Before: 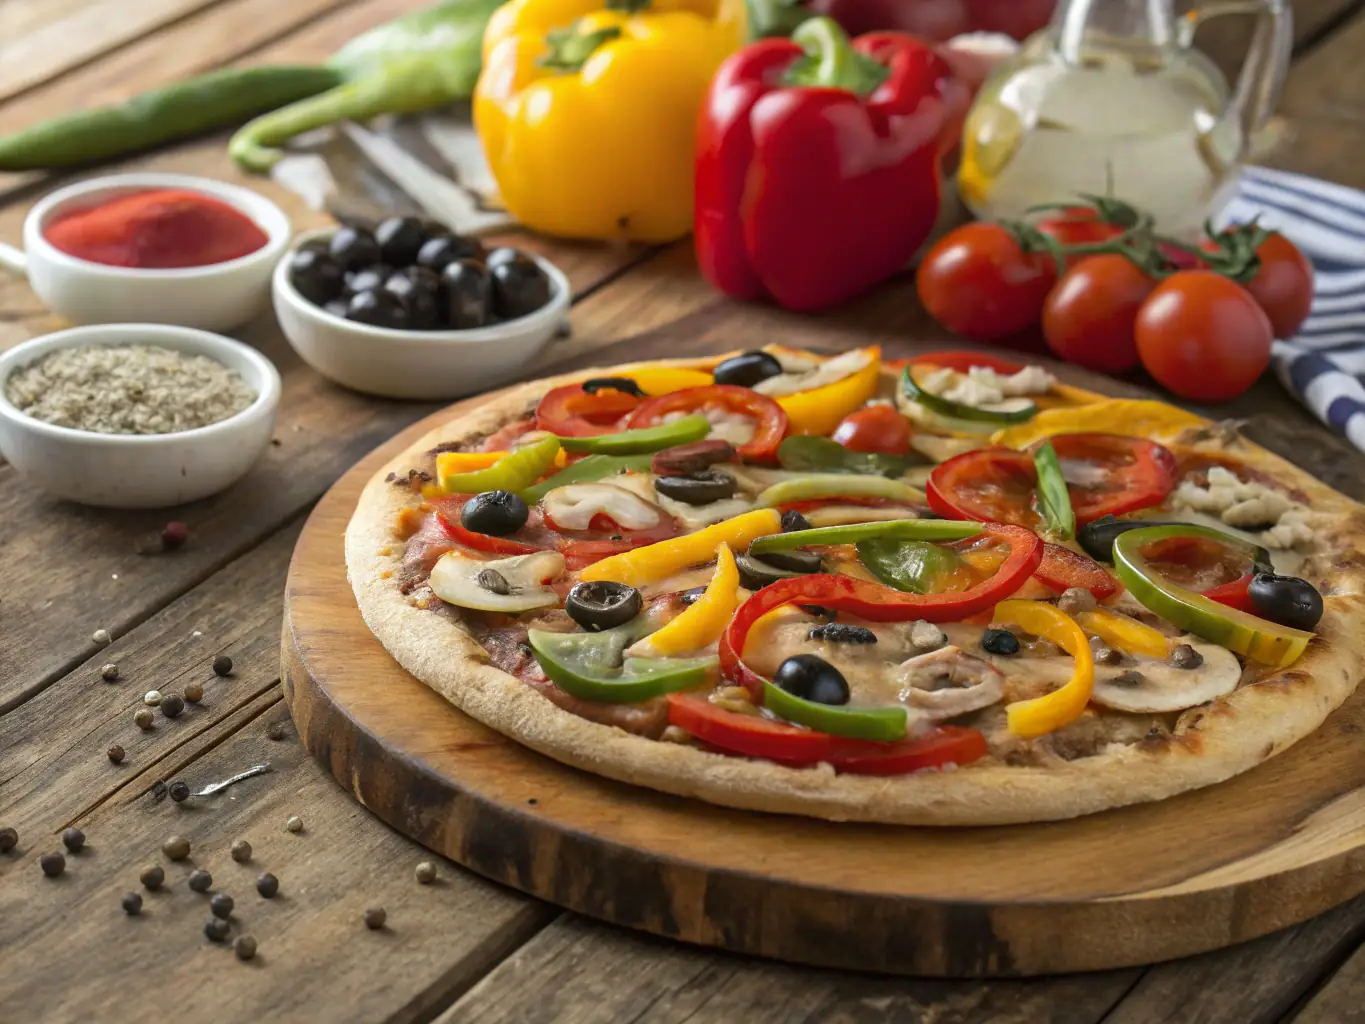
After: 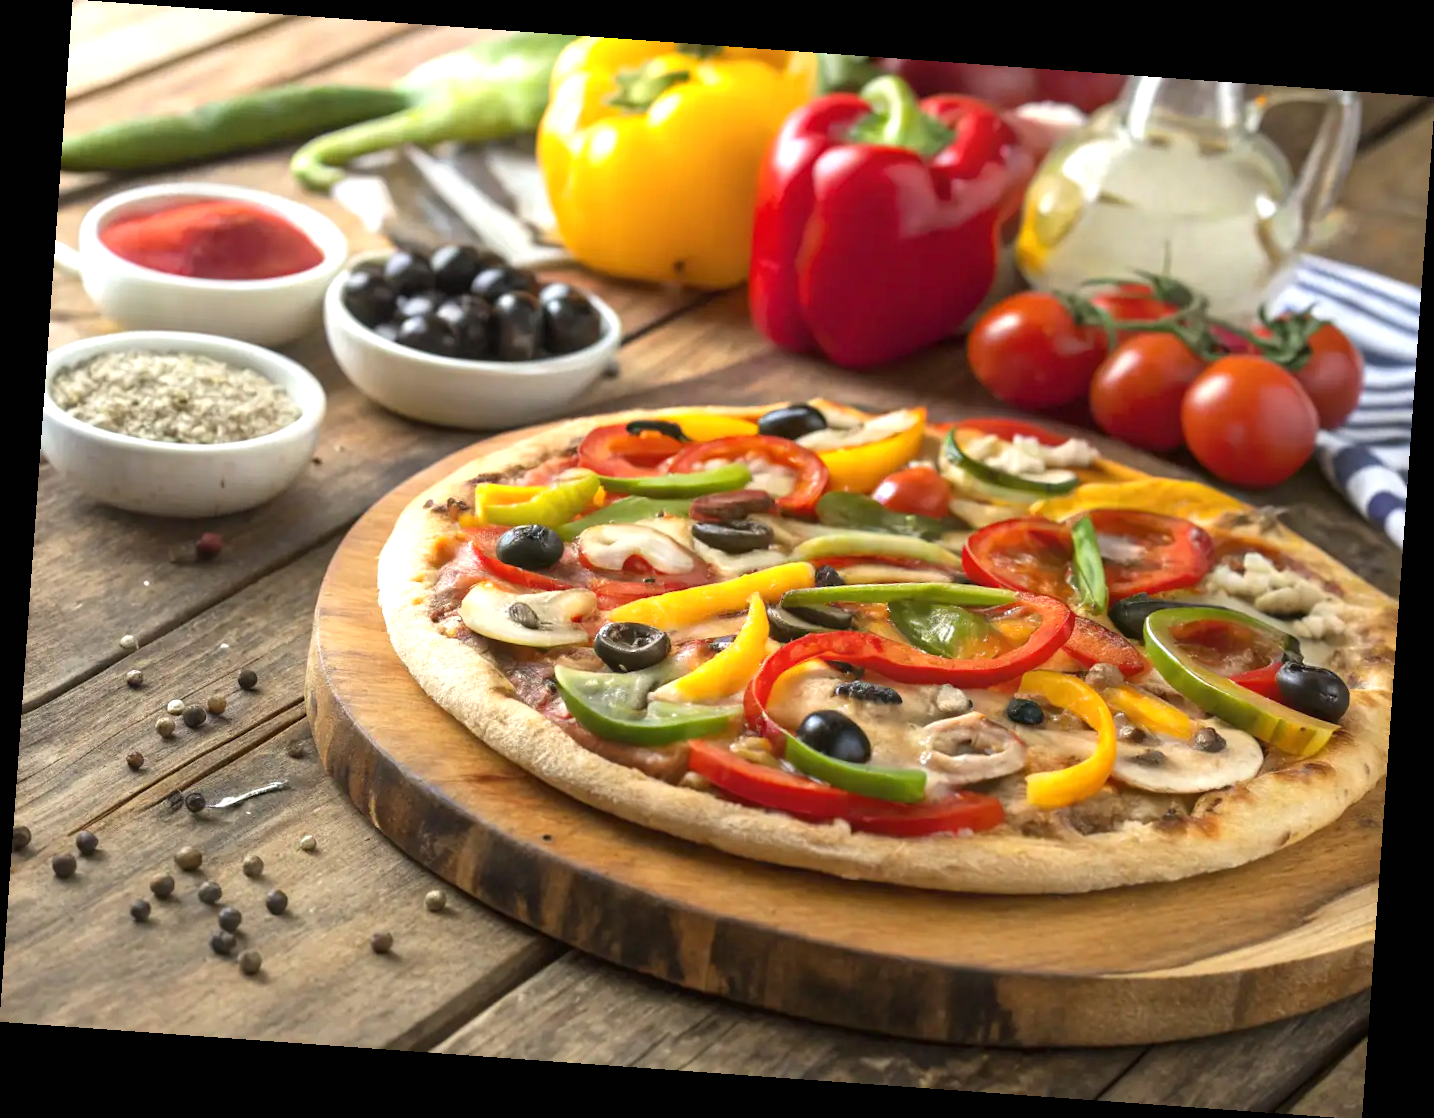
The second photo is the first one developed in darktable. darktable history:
rotate and perspective: rotation 4.1°, automatic cropping off
exposure: black level correction 0, exposure 0.68 EV, compensate exposure bias true, compensate highlight preservation false
